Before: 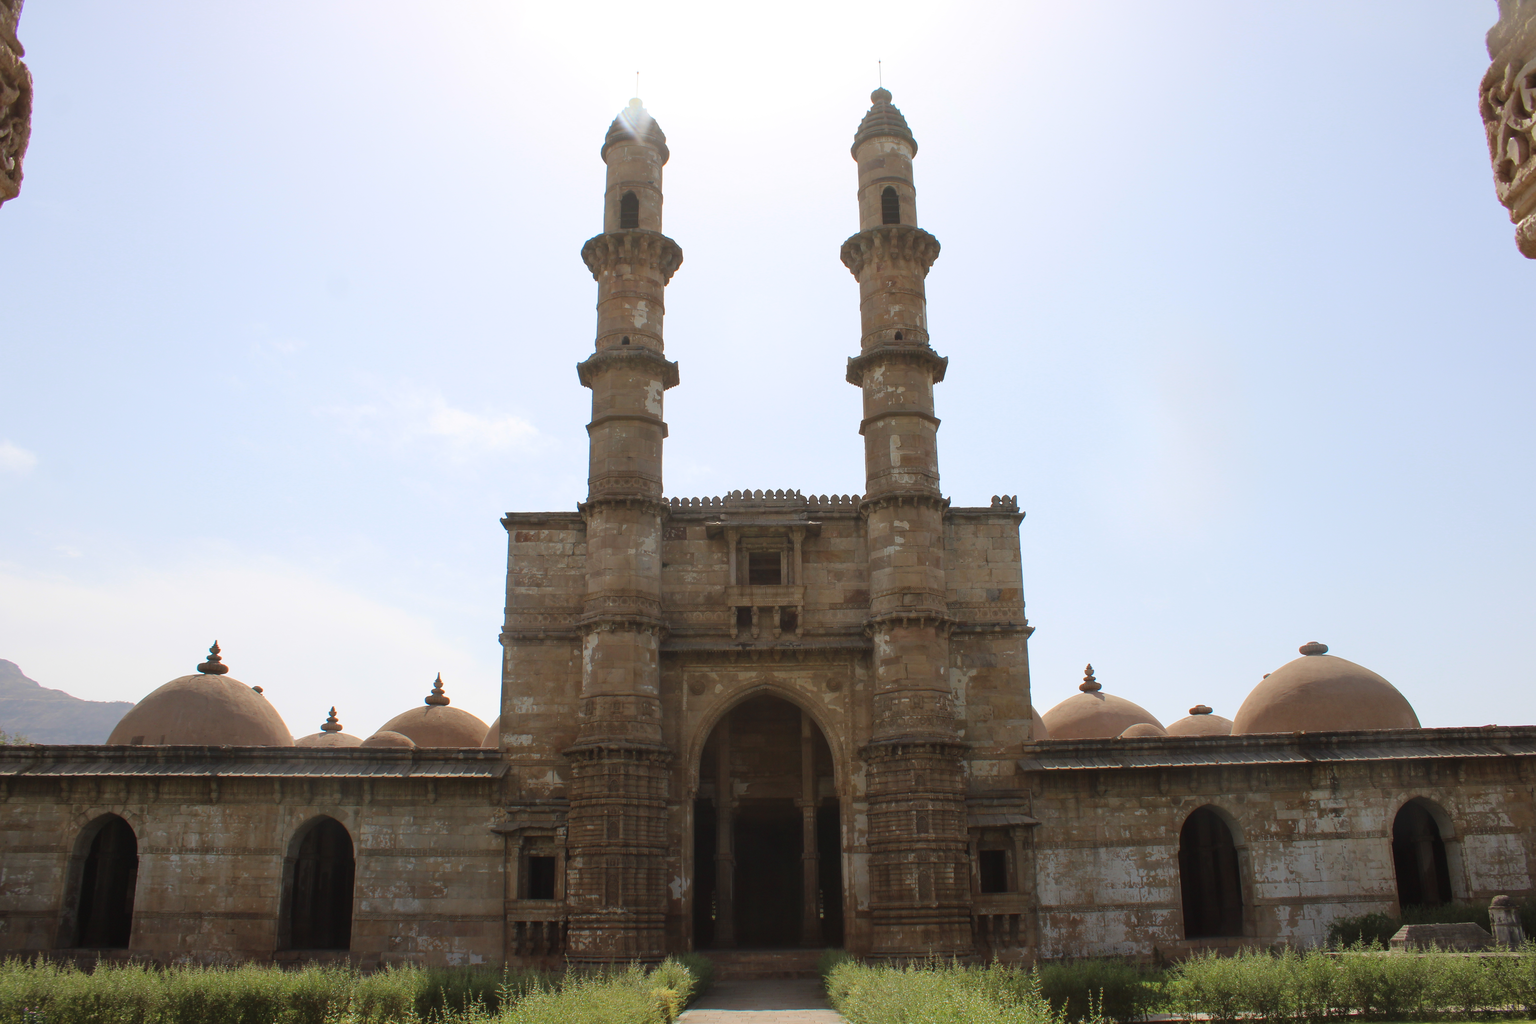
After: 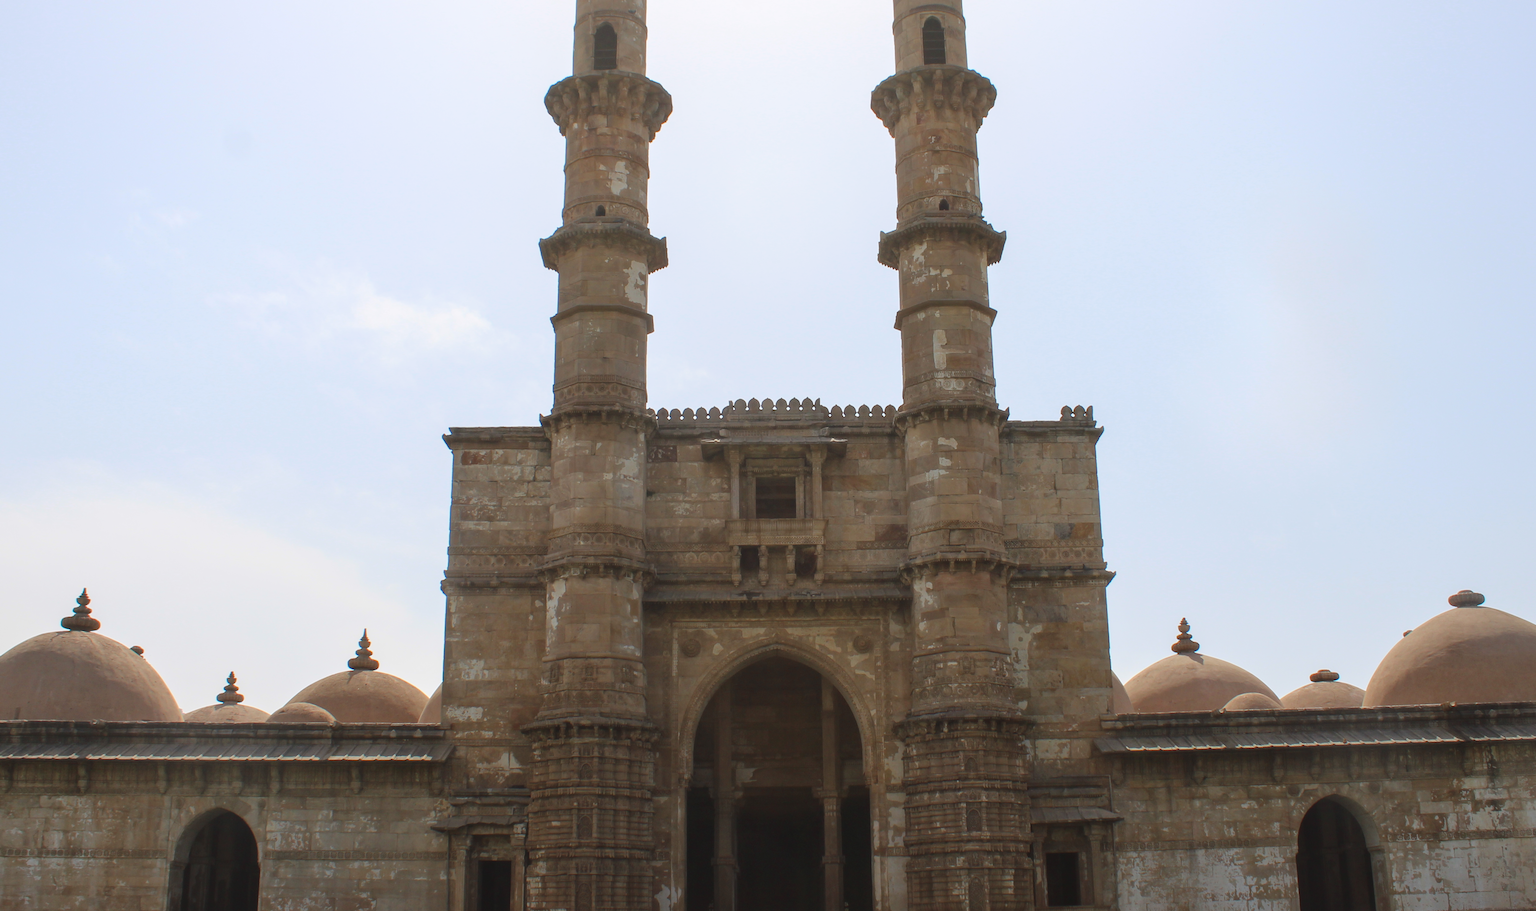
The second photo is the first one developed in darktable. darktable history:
crop: left 9.712%, top 16.928%, right 10.845%, bottom 12.332%
local contrast: detail 110%
exposure: compensate highlight preservation false
